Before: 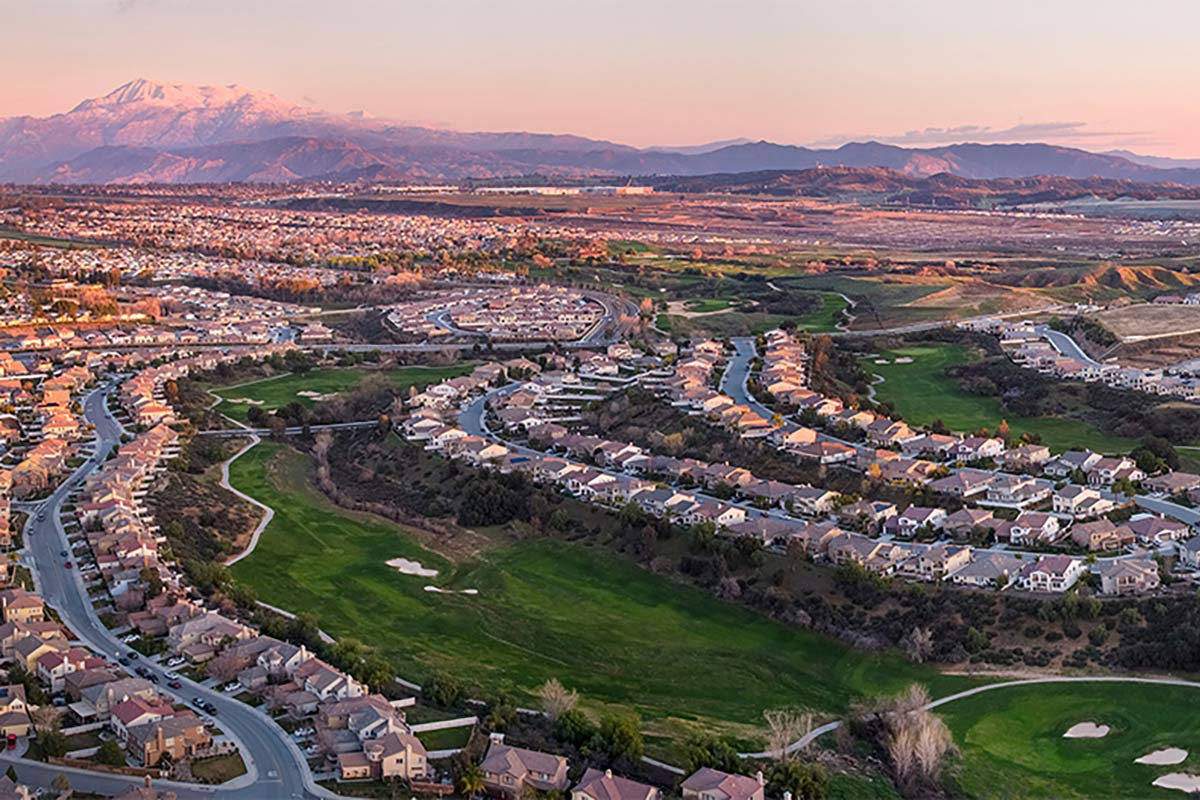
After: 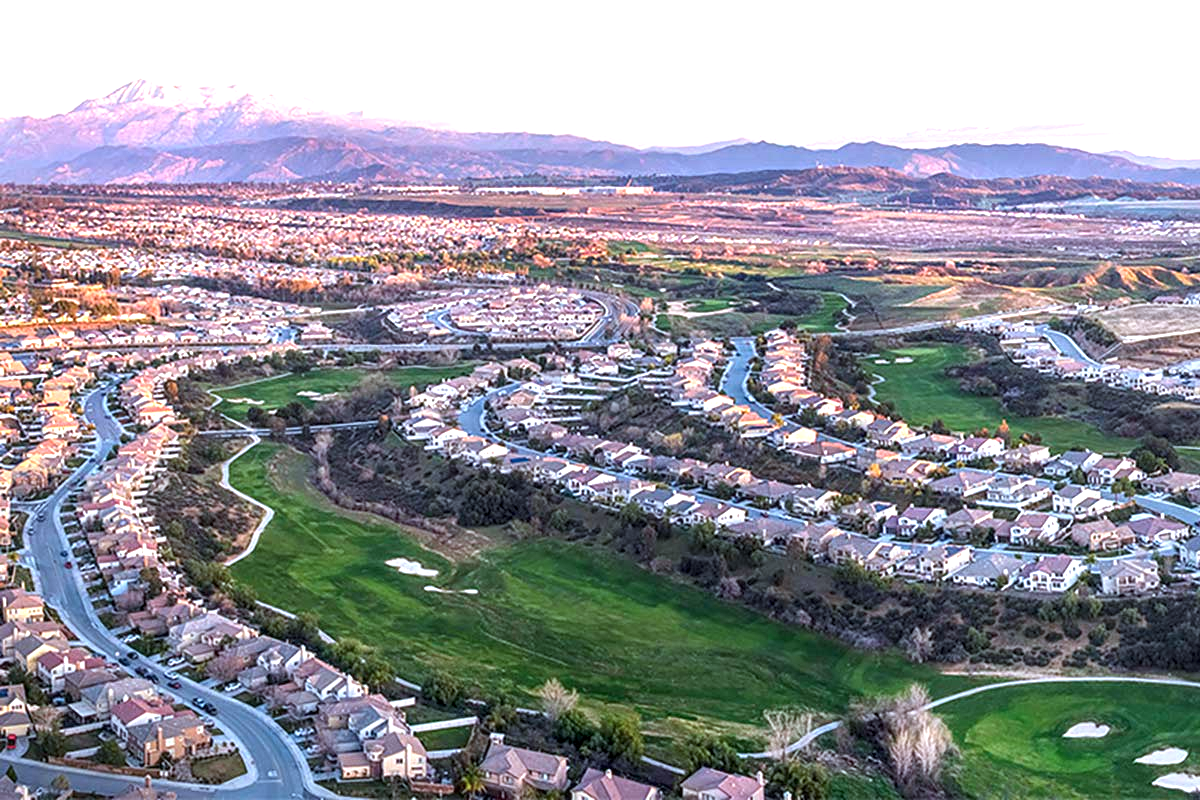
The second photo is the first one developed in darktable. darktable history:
exposure: black level correction 0, exposure 1 EV, compensate highlight preservation false
local contrast: on, module defaults
color calibration: illuminant F (fluorescent), F source F9 (Cool White Deluxe 4150 K) – high CRI, x 0.374, y 0.373, temperature 4151.02 K
